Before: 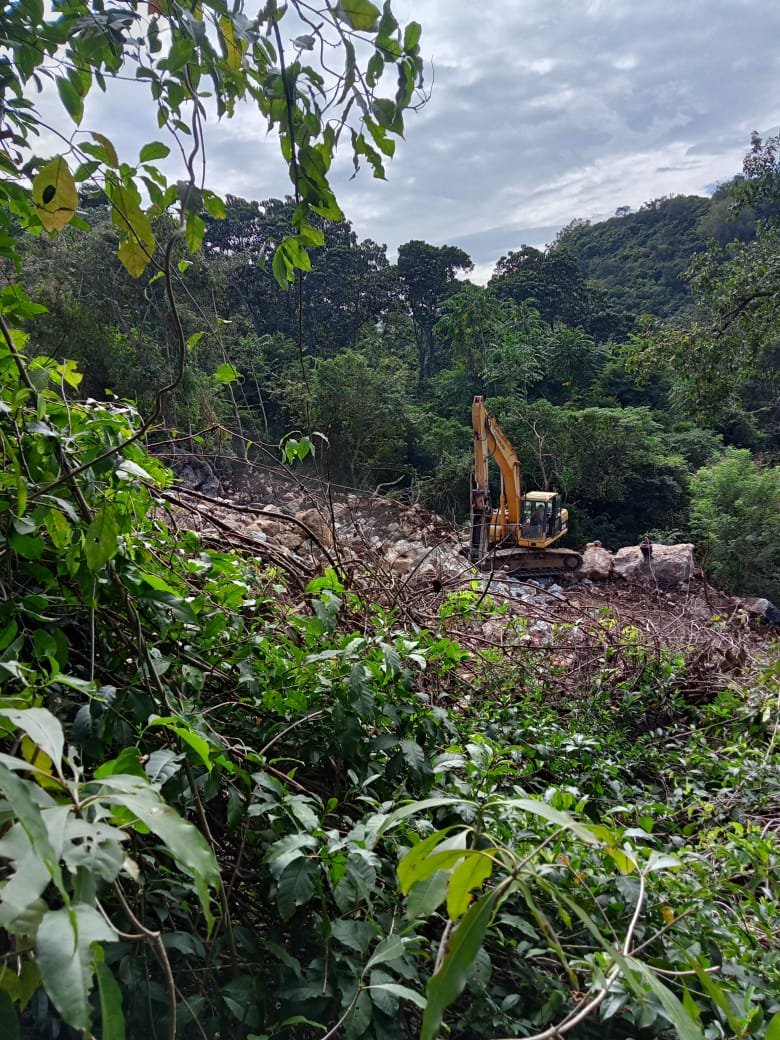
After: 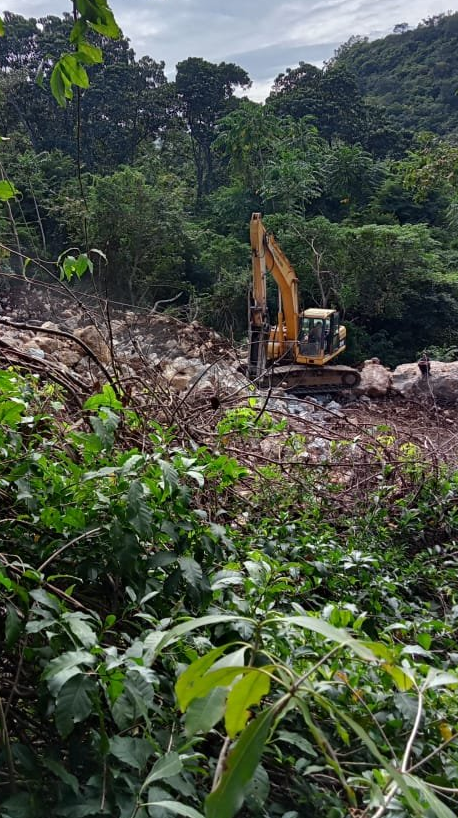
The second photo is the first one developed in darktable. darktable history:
crop and rotate: left 28.557%, top 17.649%, right 12.651%, bottom 3.642%
